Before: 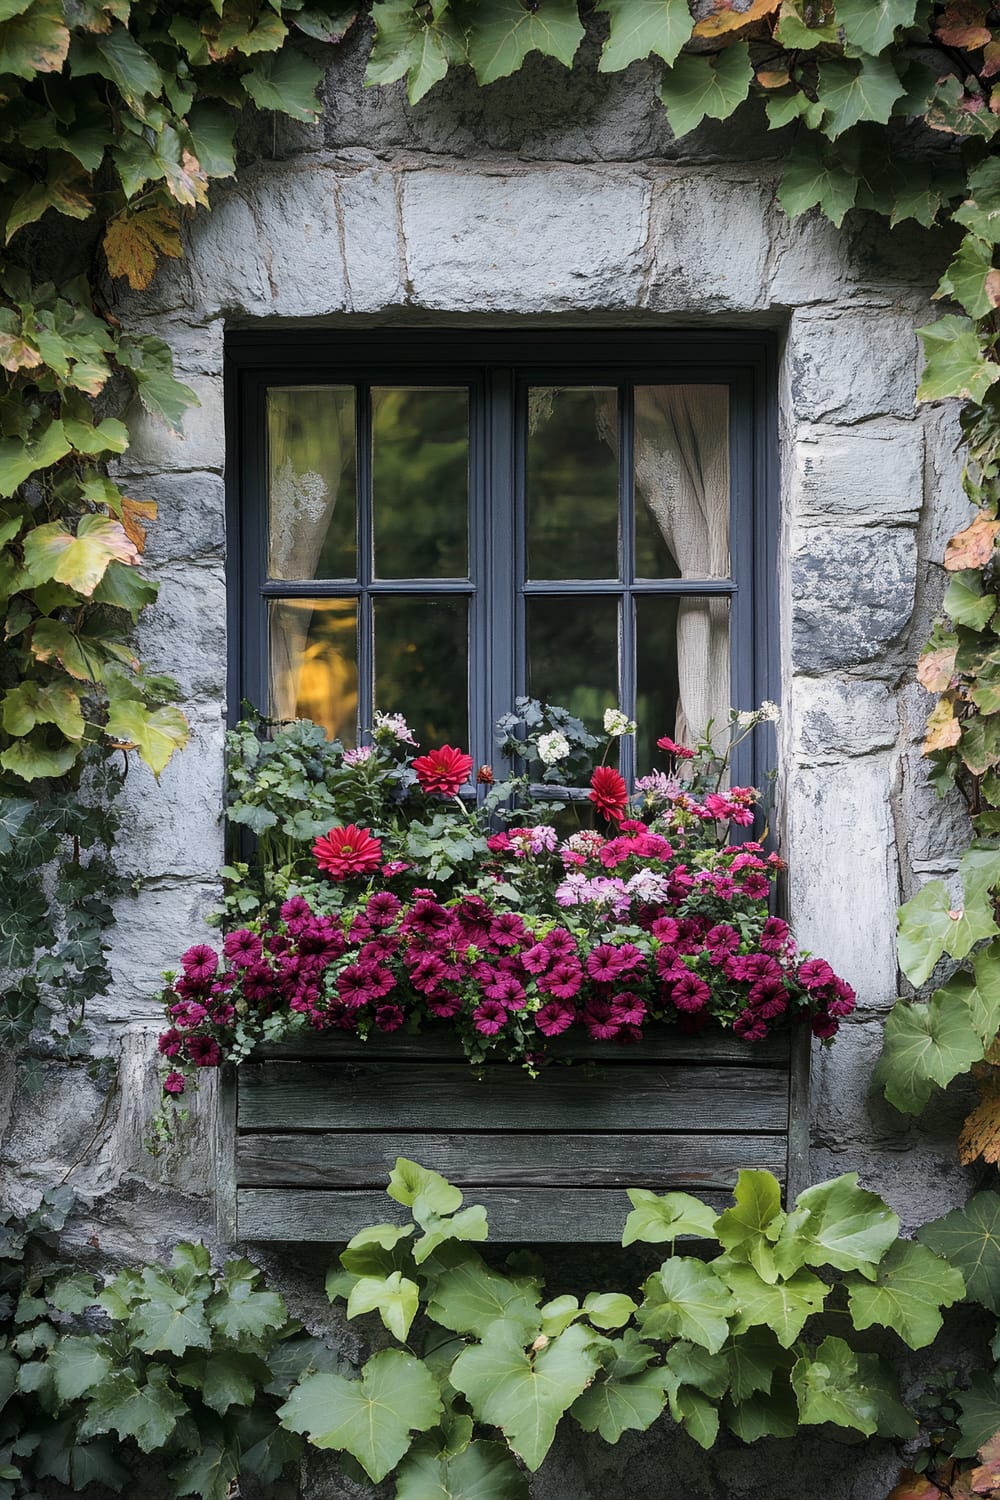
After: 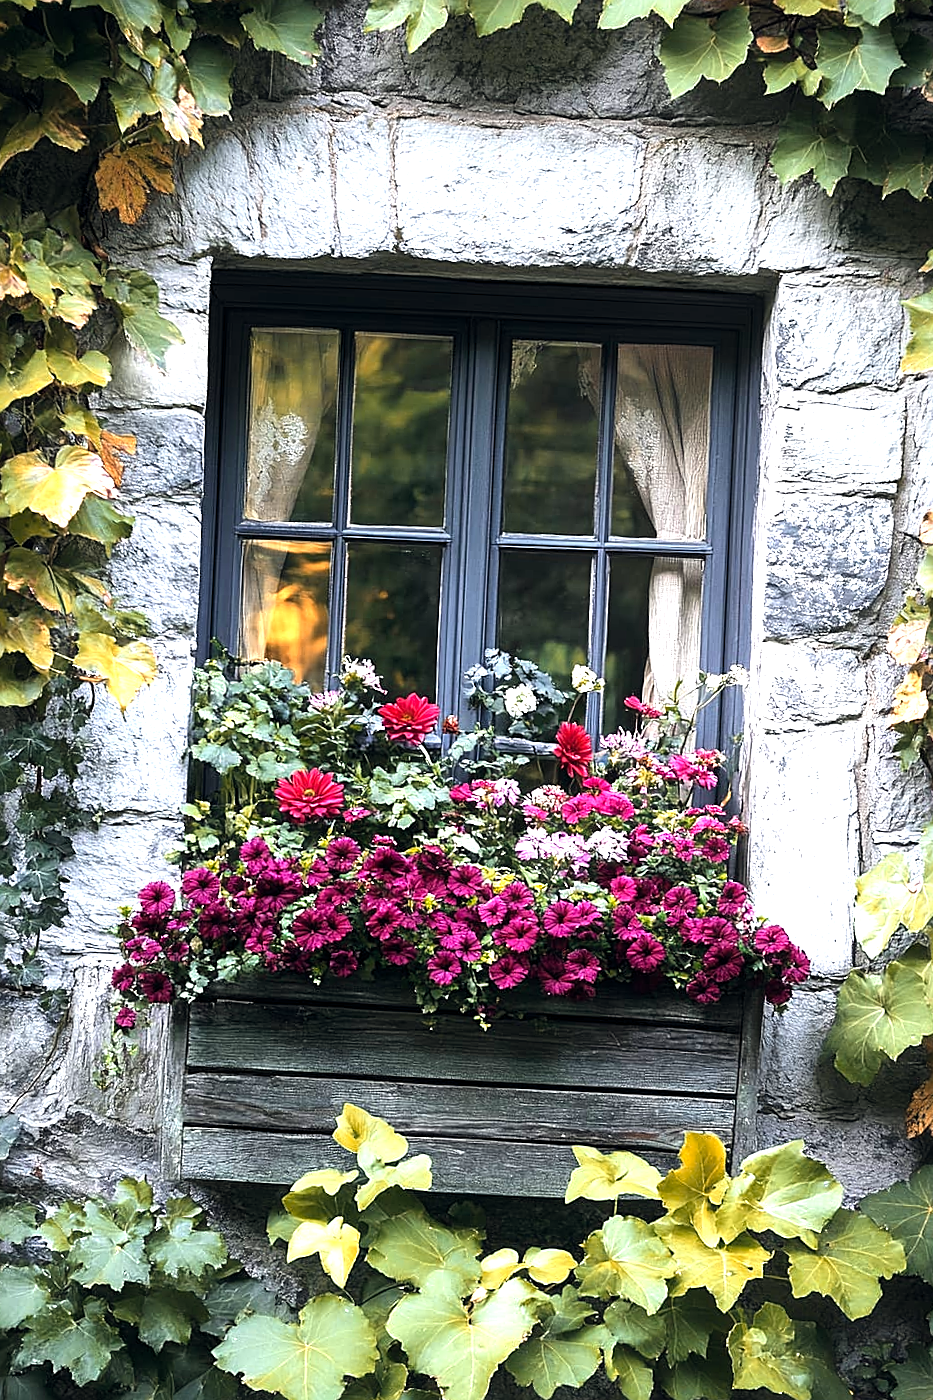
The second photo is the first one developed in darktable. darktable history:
crop and rotate: angle -2.76°
color zones: curves: ch2 [(0, 0.5) (0.143, 0.5) (0.286, 0.416) (0.429, 0.5) (0.571, 0.5) (0.714, 0.5) (0.857, 0.5) (1, 0.5)]
exposure: black level correction 0, exposure 1.199 EV, compensate exposure bias true, compensate highlight preservation false
color balance rgb: power › luminance -14.927%, global offset › chroma 0.061%, global offset › hue 253.66°, perceptual saturation grading › global saturation 3.91%, global vibrance 21.892%
sharpen: amount 0.588
